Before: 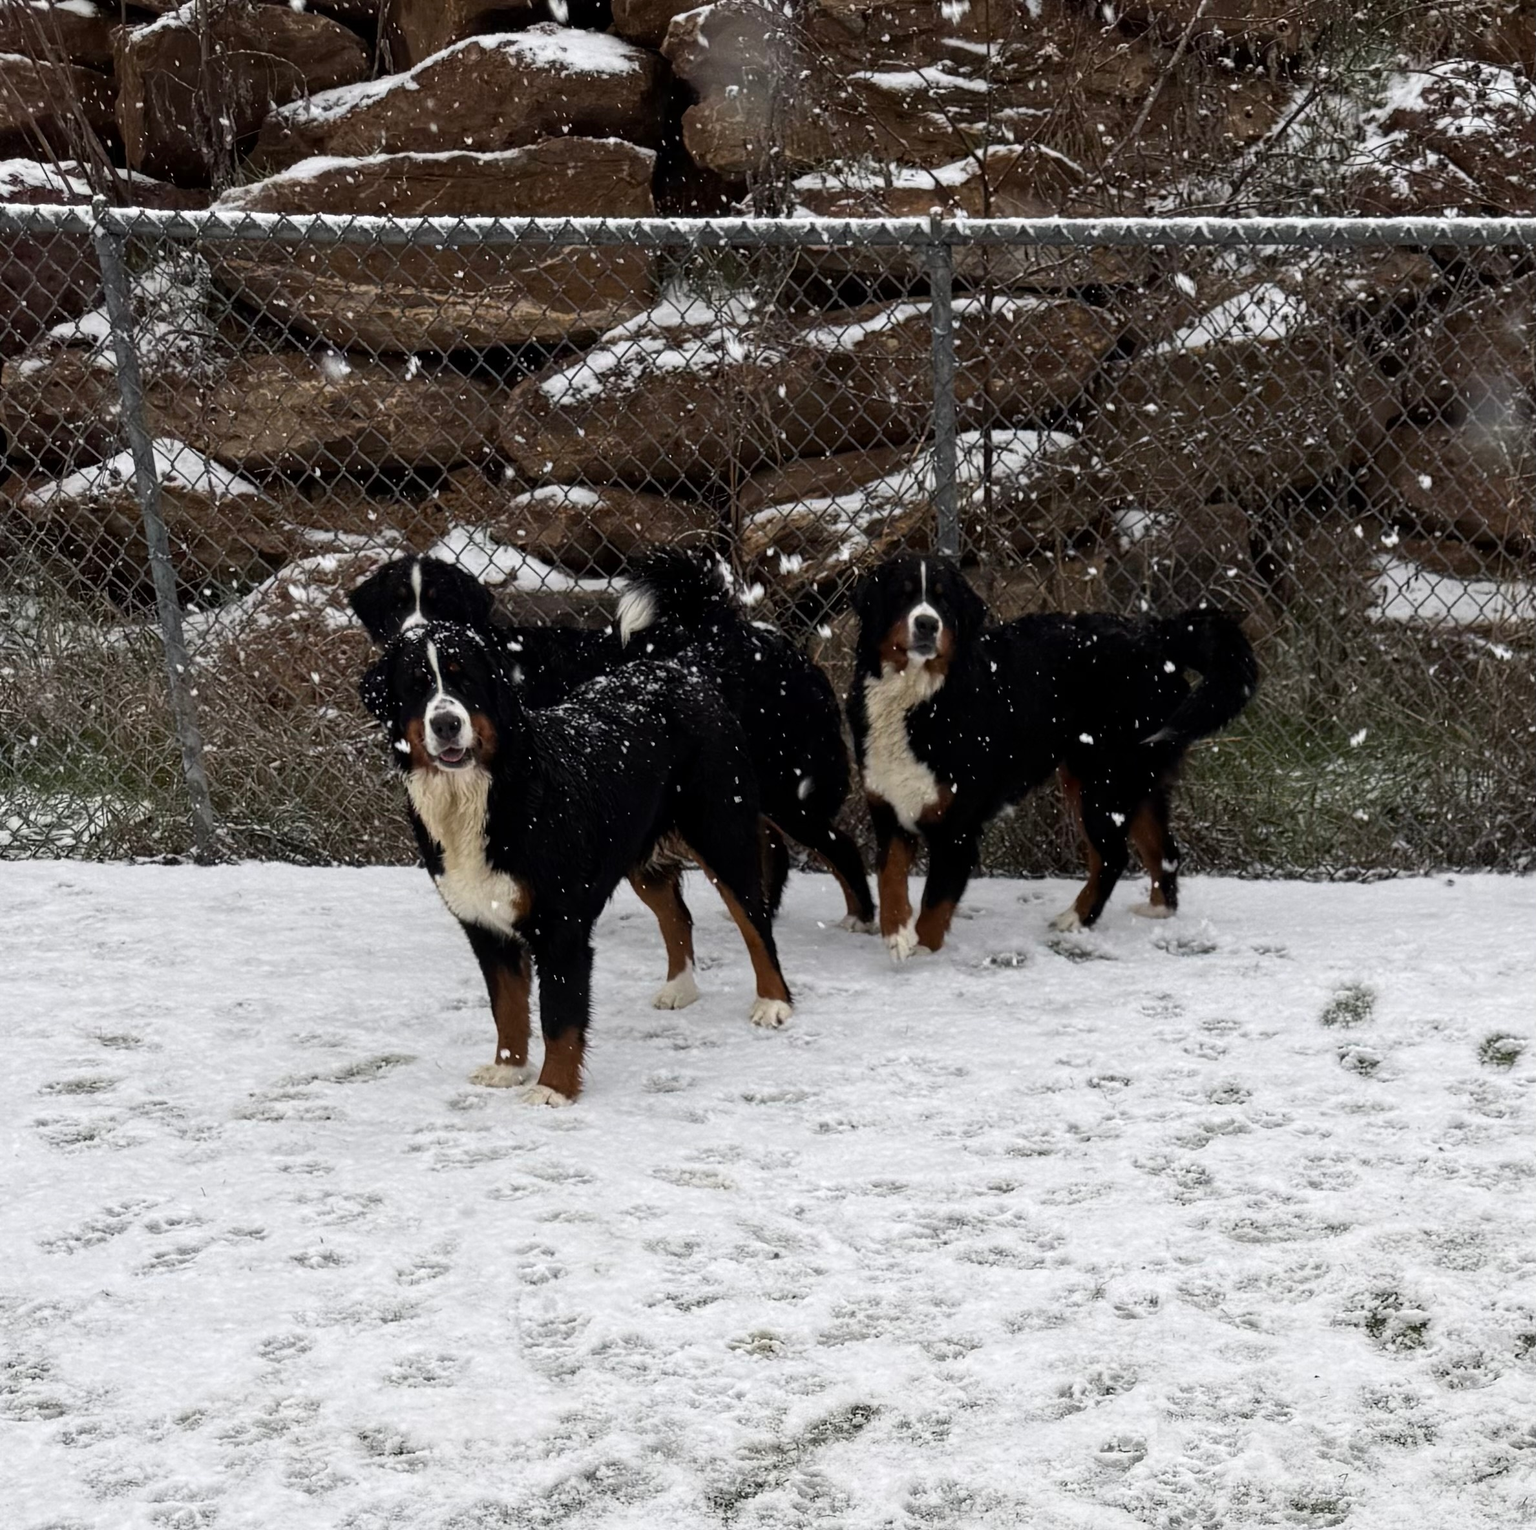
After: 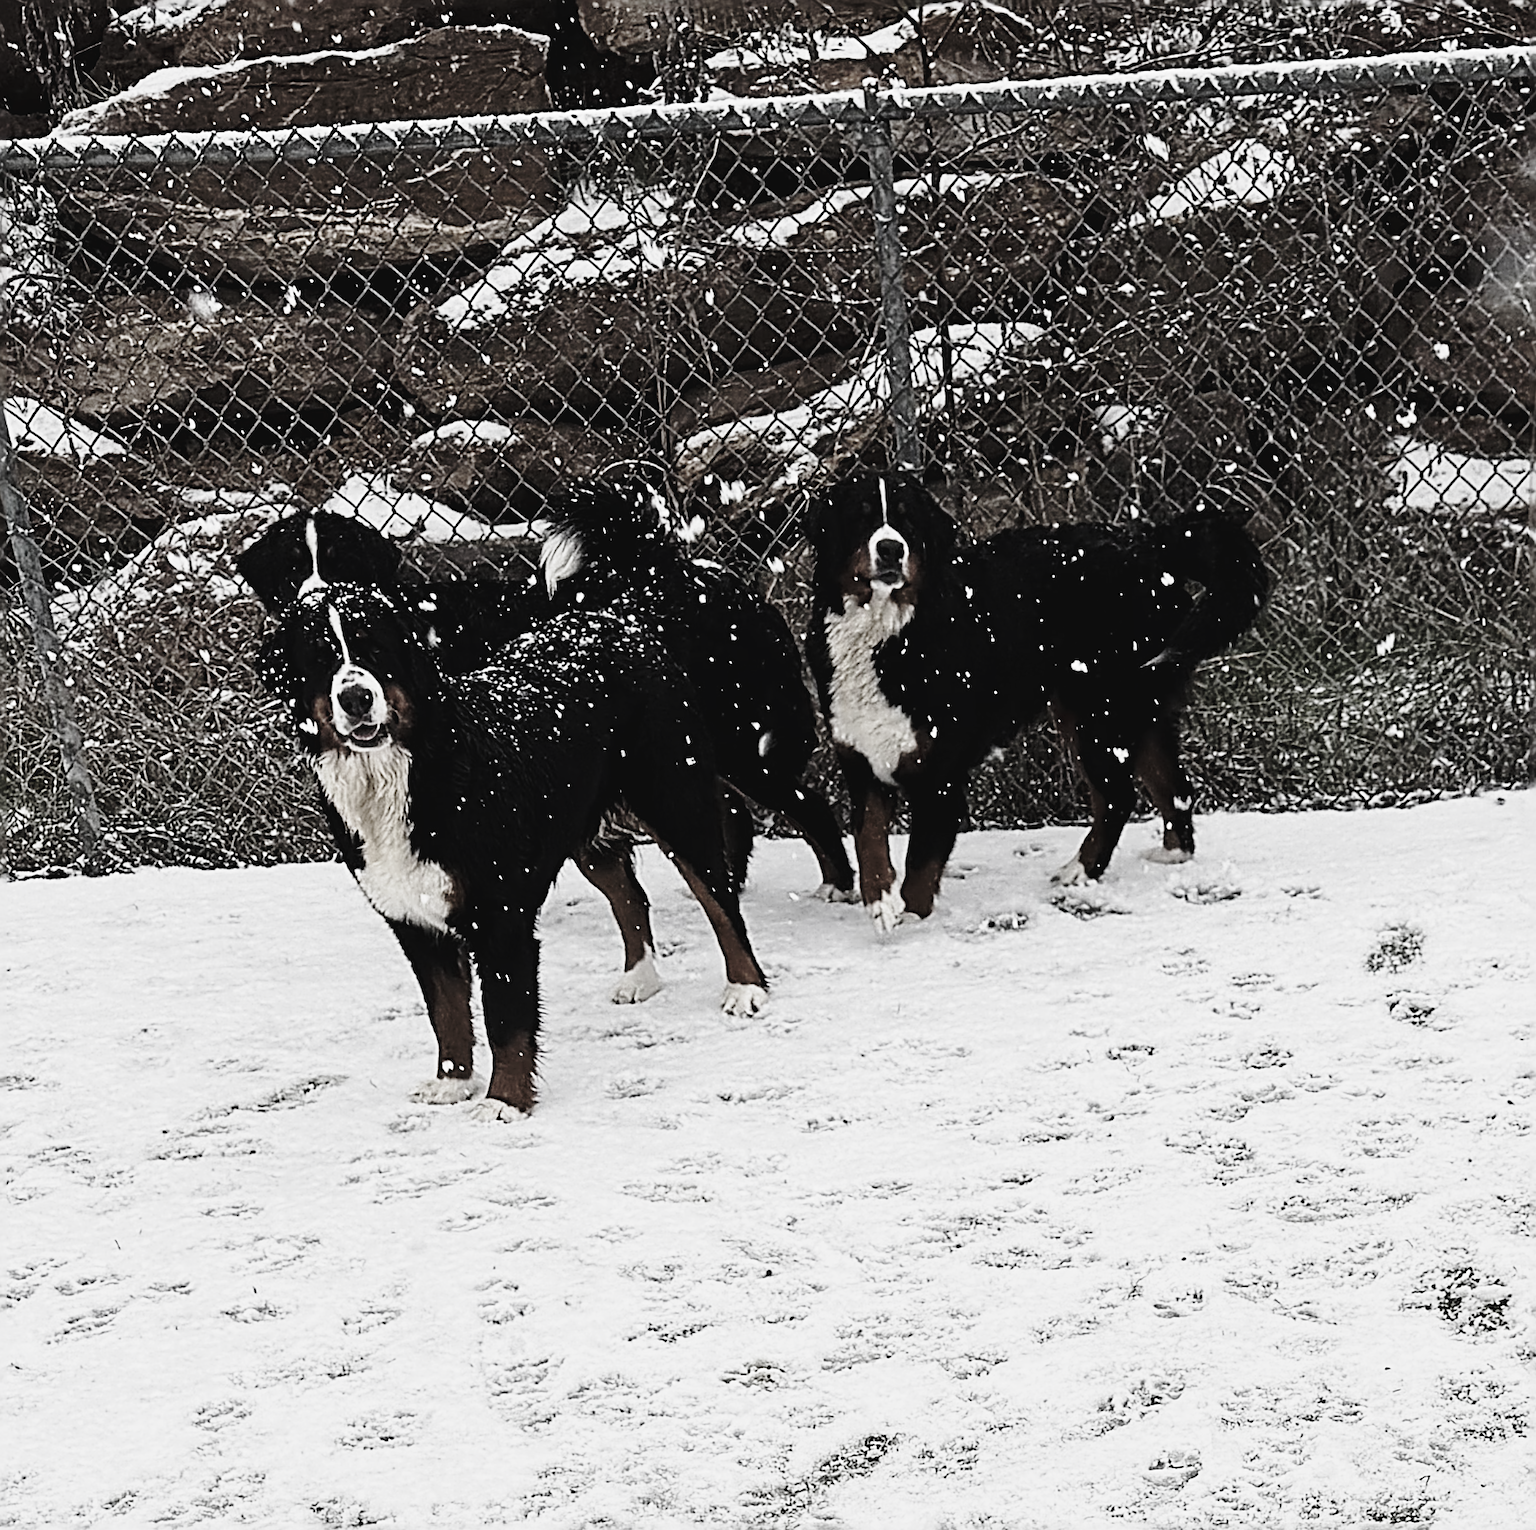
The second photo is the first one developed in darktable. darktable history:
contrast brightness saturation: contrast -0.088, brightness -0.034, saturation -0.108
crop and rotate: angle 3.85°, left 5.733%, top 5.68%
base curve: curves: ch0 [(0, 0) (0.036, 0.037) (0.121, 0.228) (0.46, 0.76) (0.859, 0.983) (1, 1)], preserve colors none
sharpen: radius 3.205, amount 1.73
color correction: highlights b* 0.06, saturation 0.323
